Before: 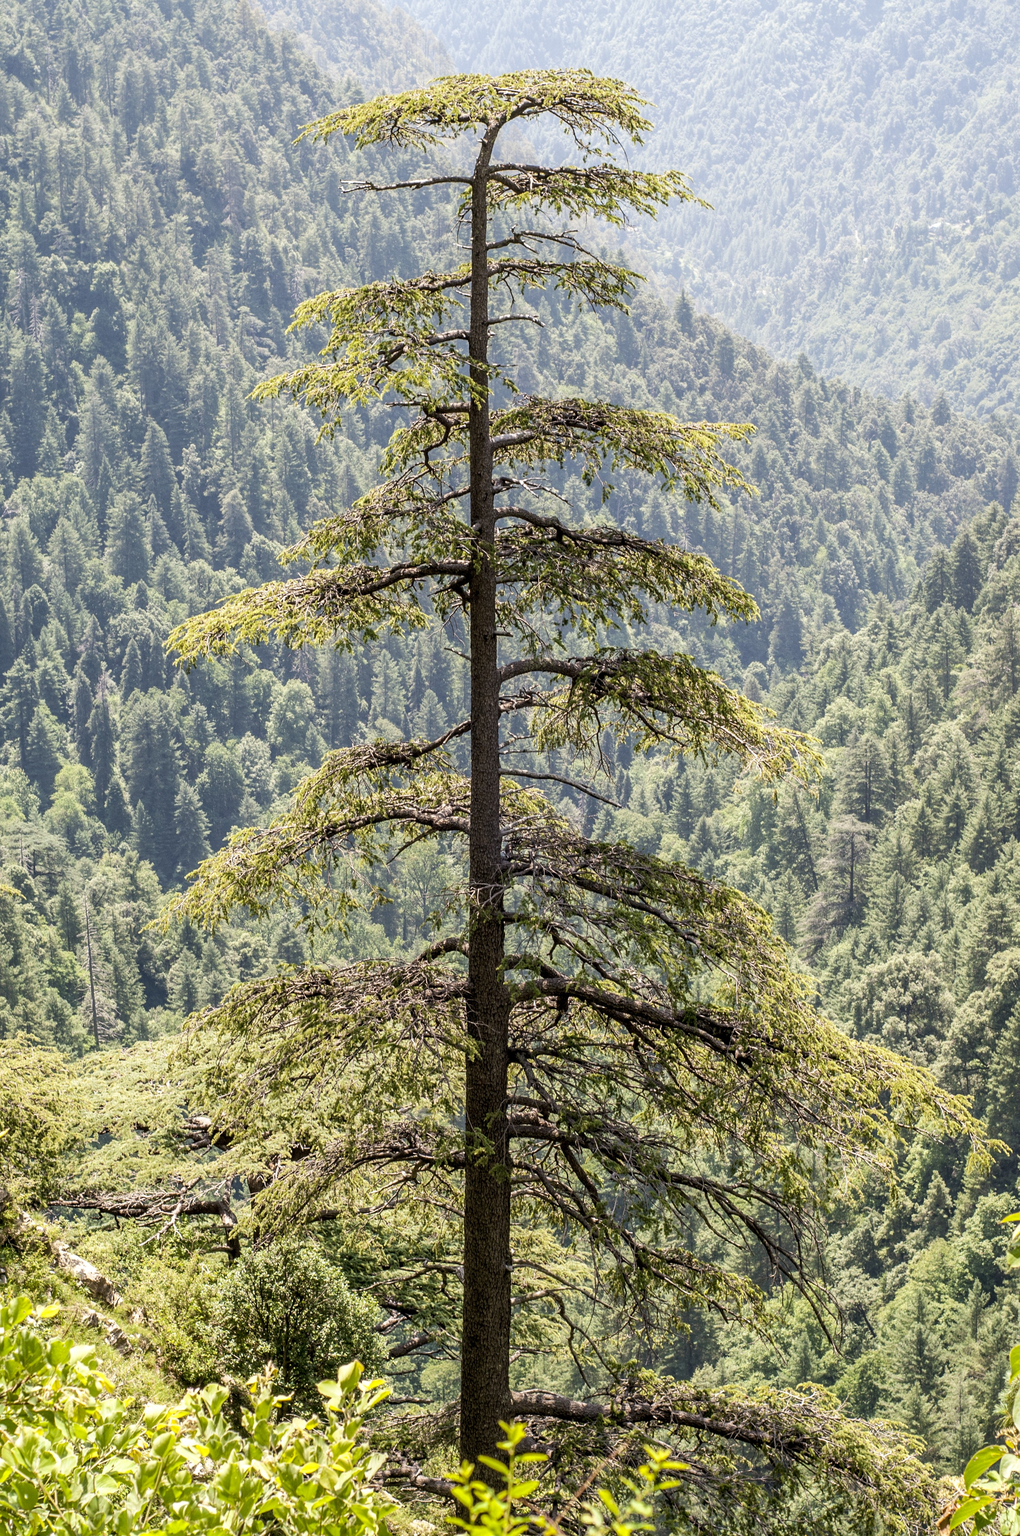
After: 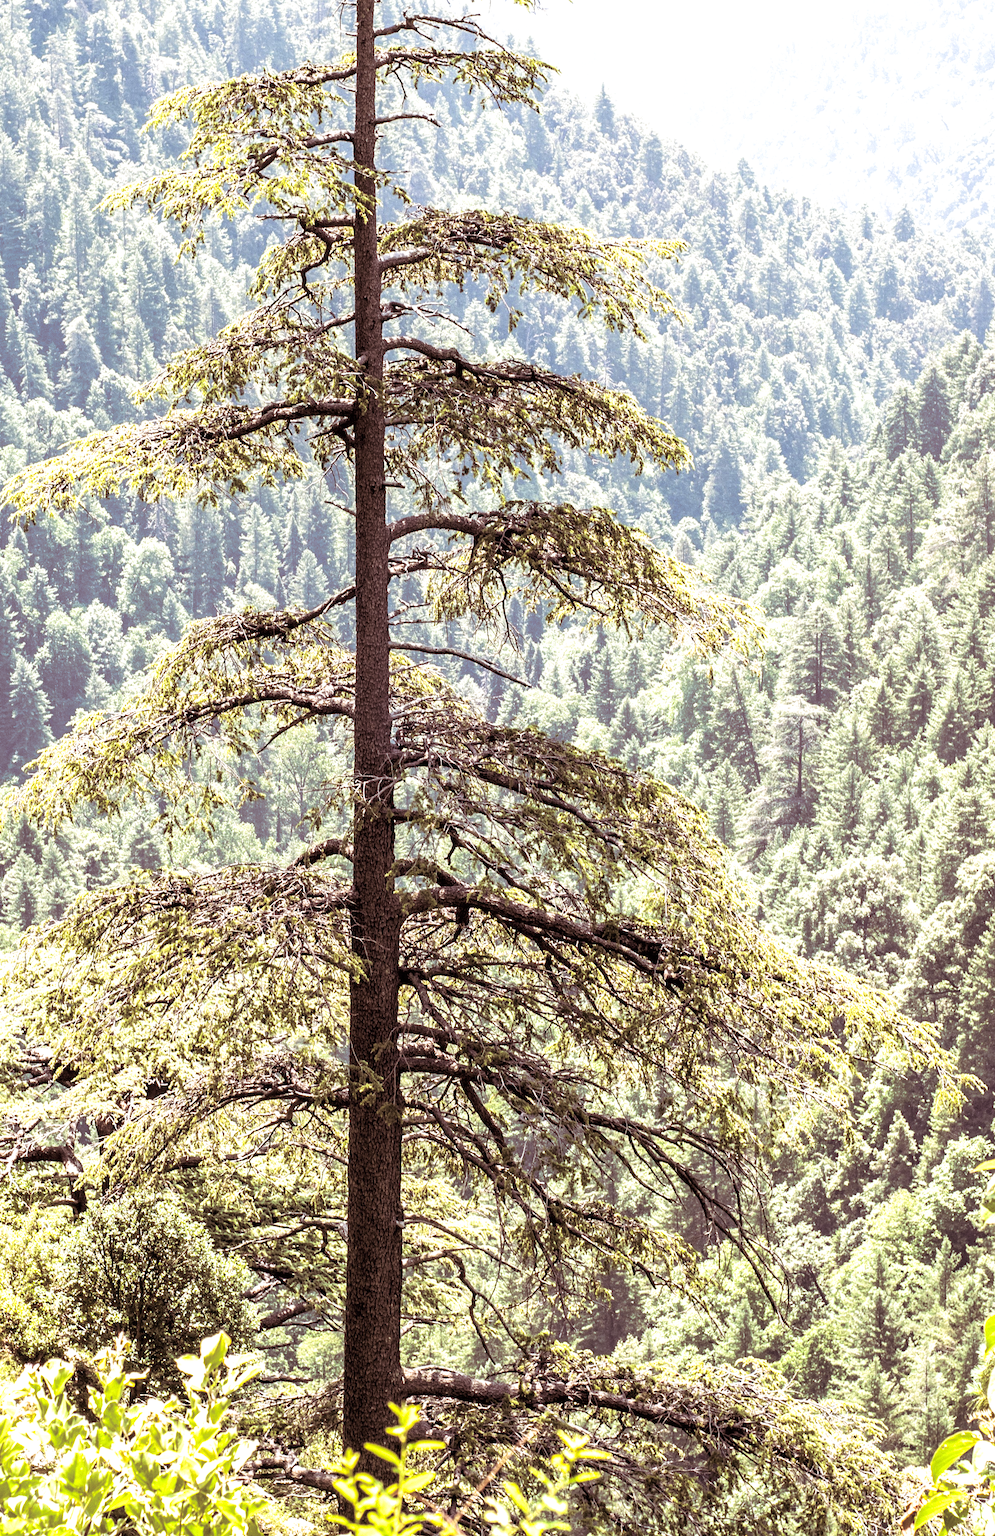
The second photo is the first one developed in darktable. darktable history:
crop: left 16.315%, top 14.246%
exposure: black level correction 0, exposure 1 EV, compensate exposure bias true, compensate highlight preservation false
split-toning: shadows › saturation 0.41, highlights › saturation 0, compress 33.55%
